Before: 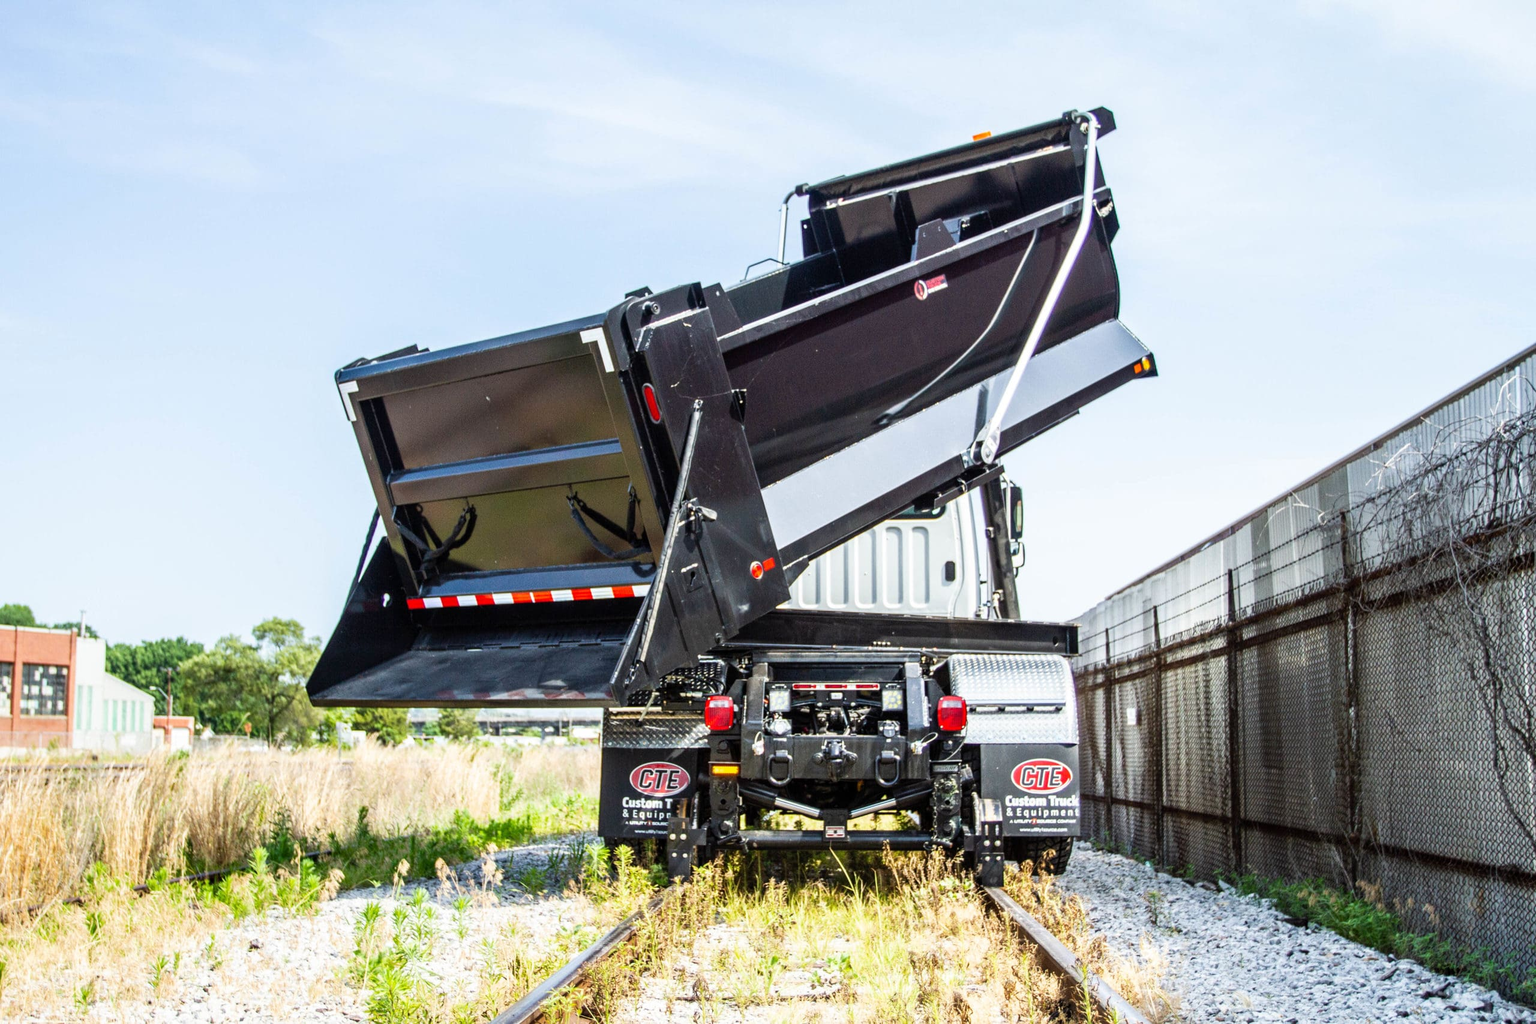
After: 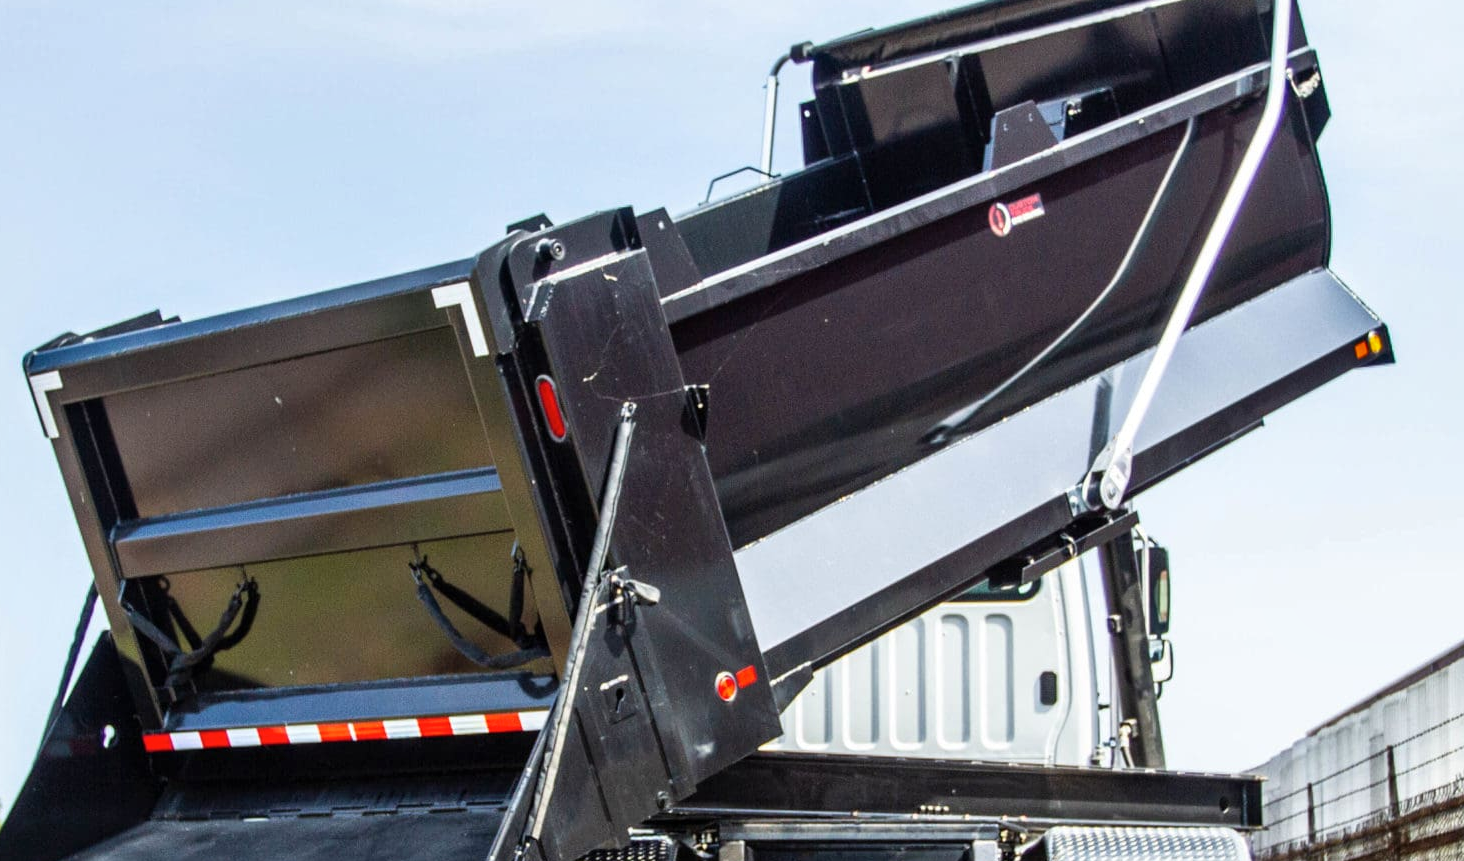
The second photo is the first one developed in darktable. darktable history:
crop: left 20.932%, top 15.471%, right 21.848%, bottom 34.081%
shadows and highlights: shadows 32, highlights -32, soften with gaussian
